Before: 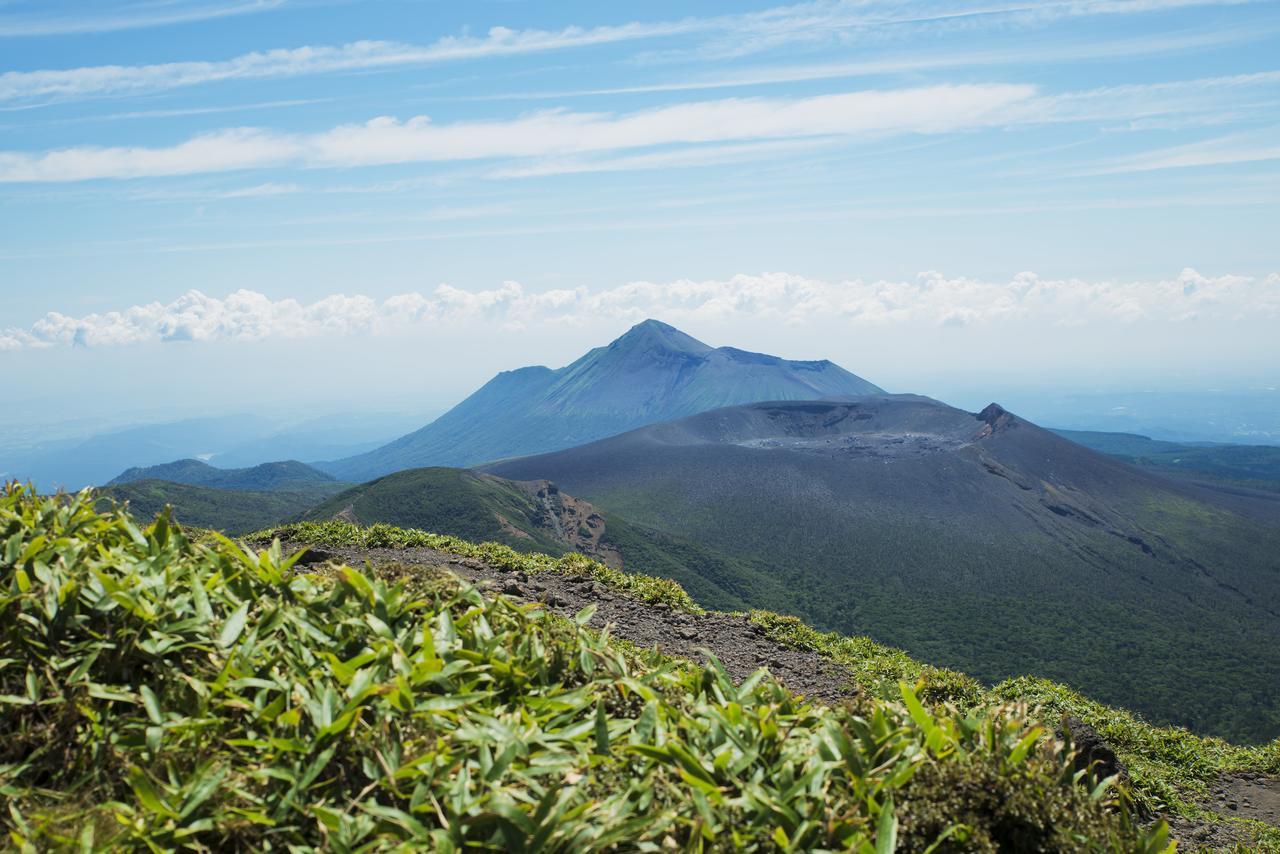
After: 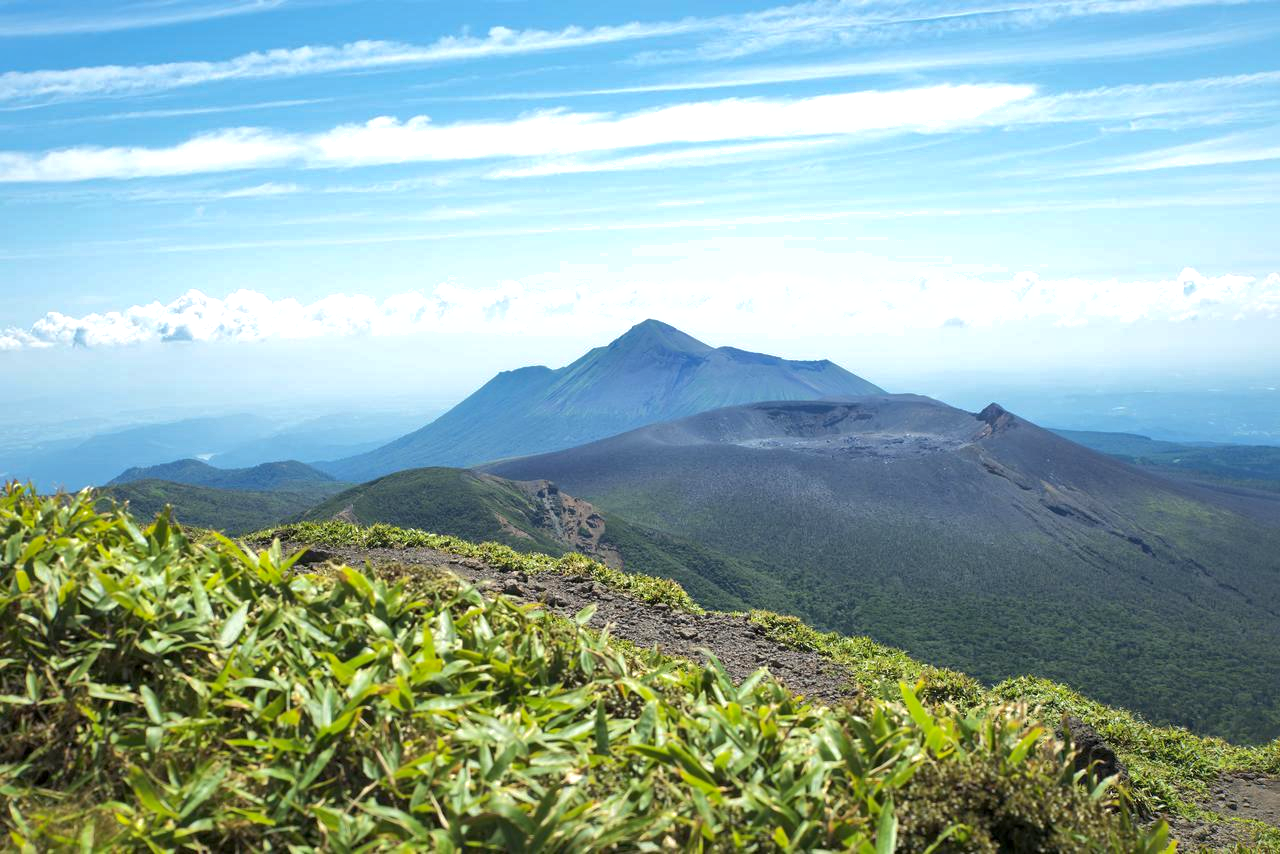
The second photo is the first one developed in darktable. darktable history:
local contrast: mode bilateral grid, contrast 20, coarseness 50, detail 120%, midtone range 0.2
shadows and highlights: on, module defaults
exposure: black level correction 0, exposure 0.5 EV, compensate highlight preservation false
